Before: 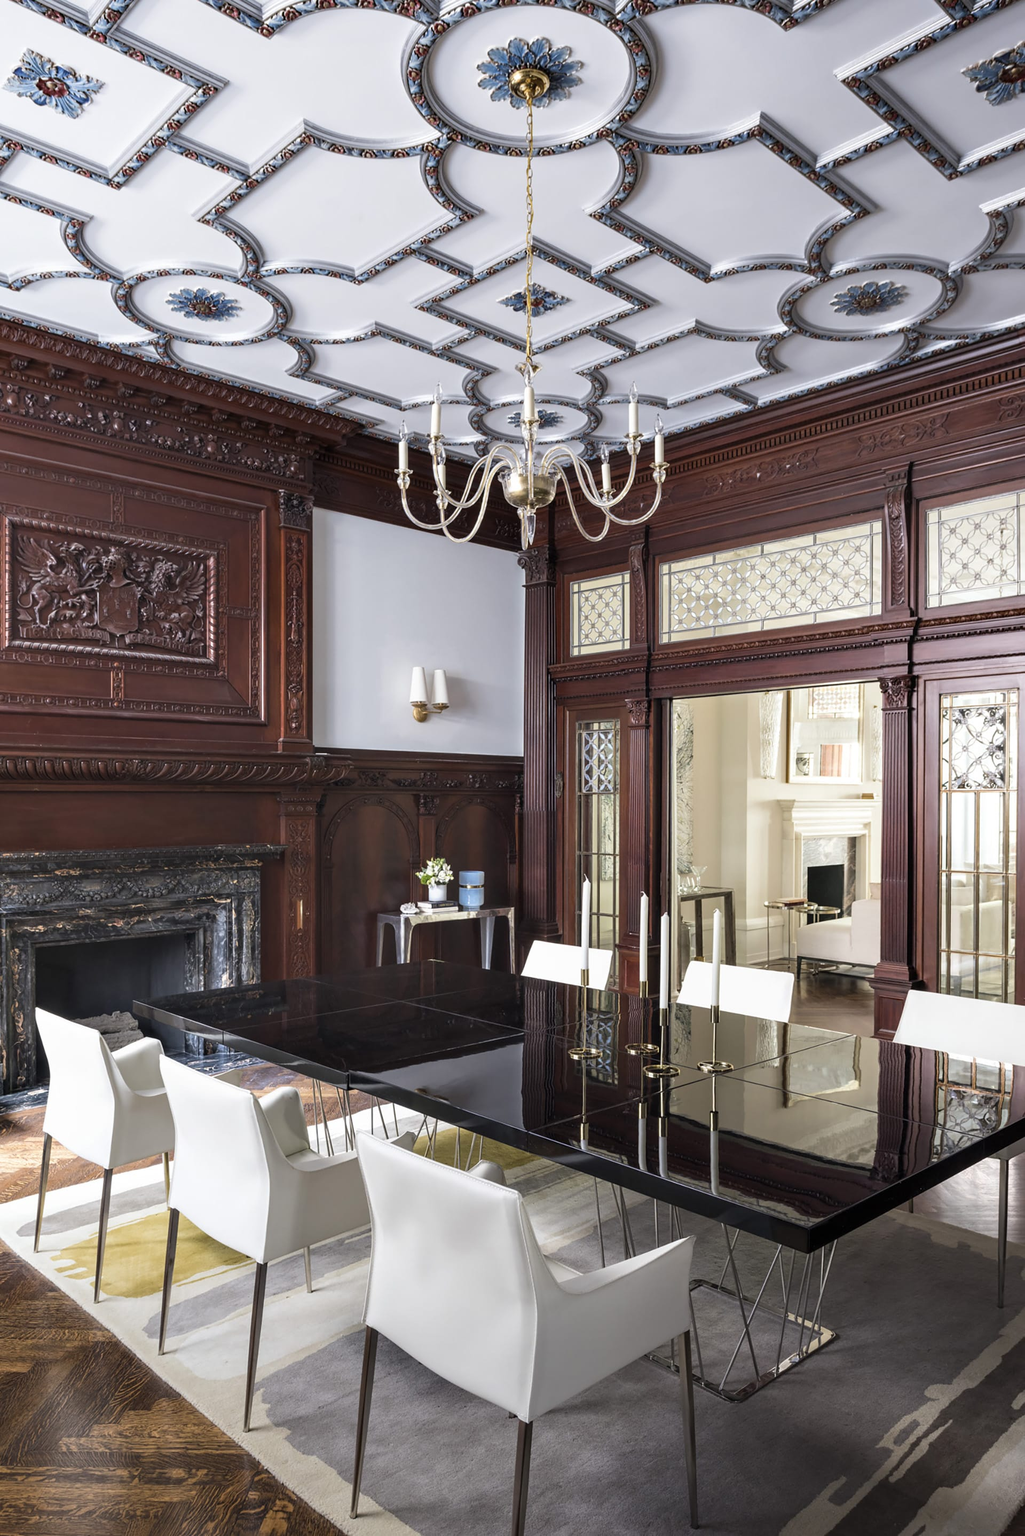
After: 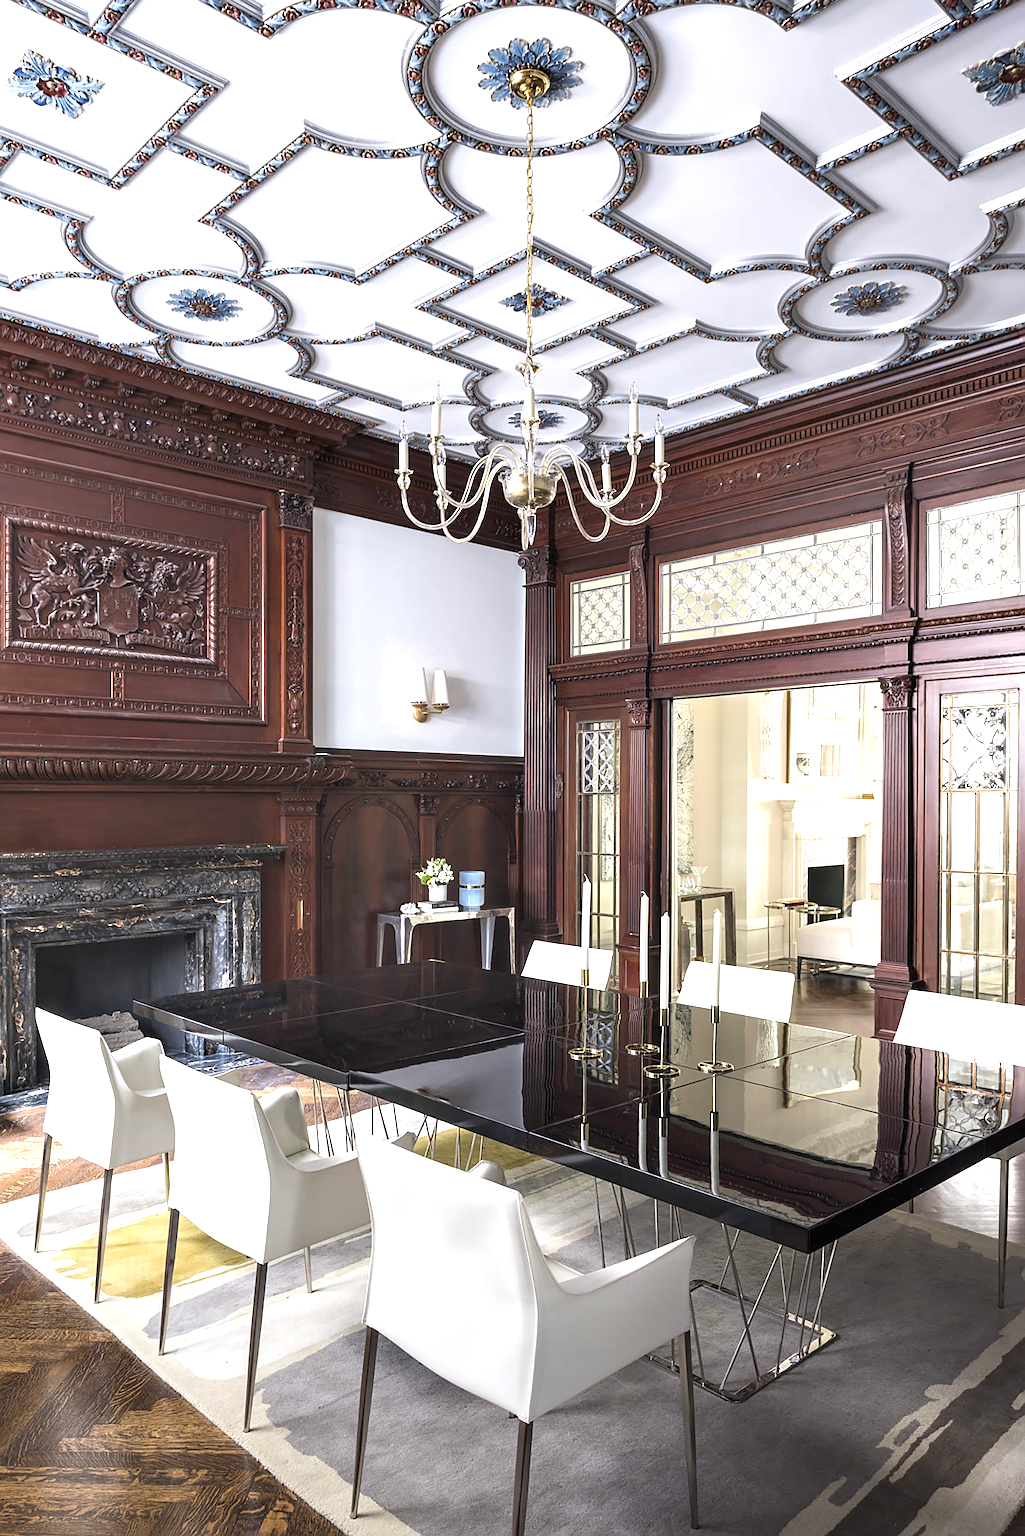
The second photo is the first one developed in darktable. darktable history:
sharpen: on, module defaults
exposure: black level correction 0, exposure 0.7 EV, compensate exposure bias true, compensate highlight preservation false
white balance: red 1, blue 1
